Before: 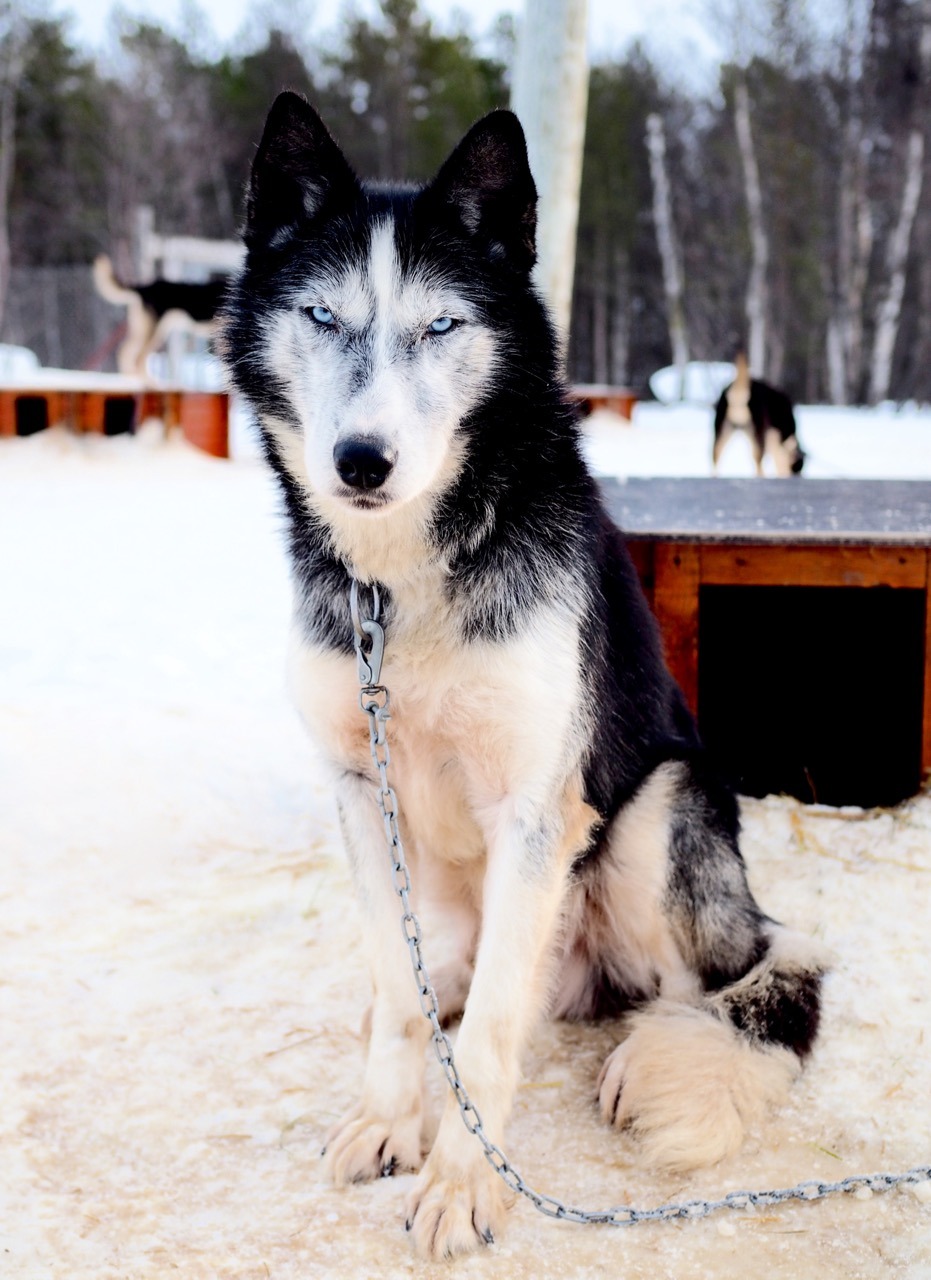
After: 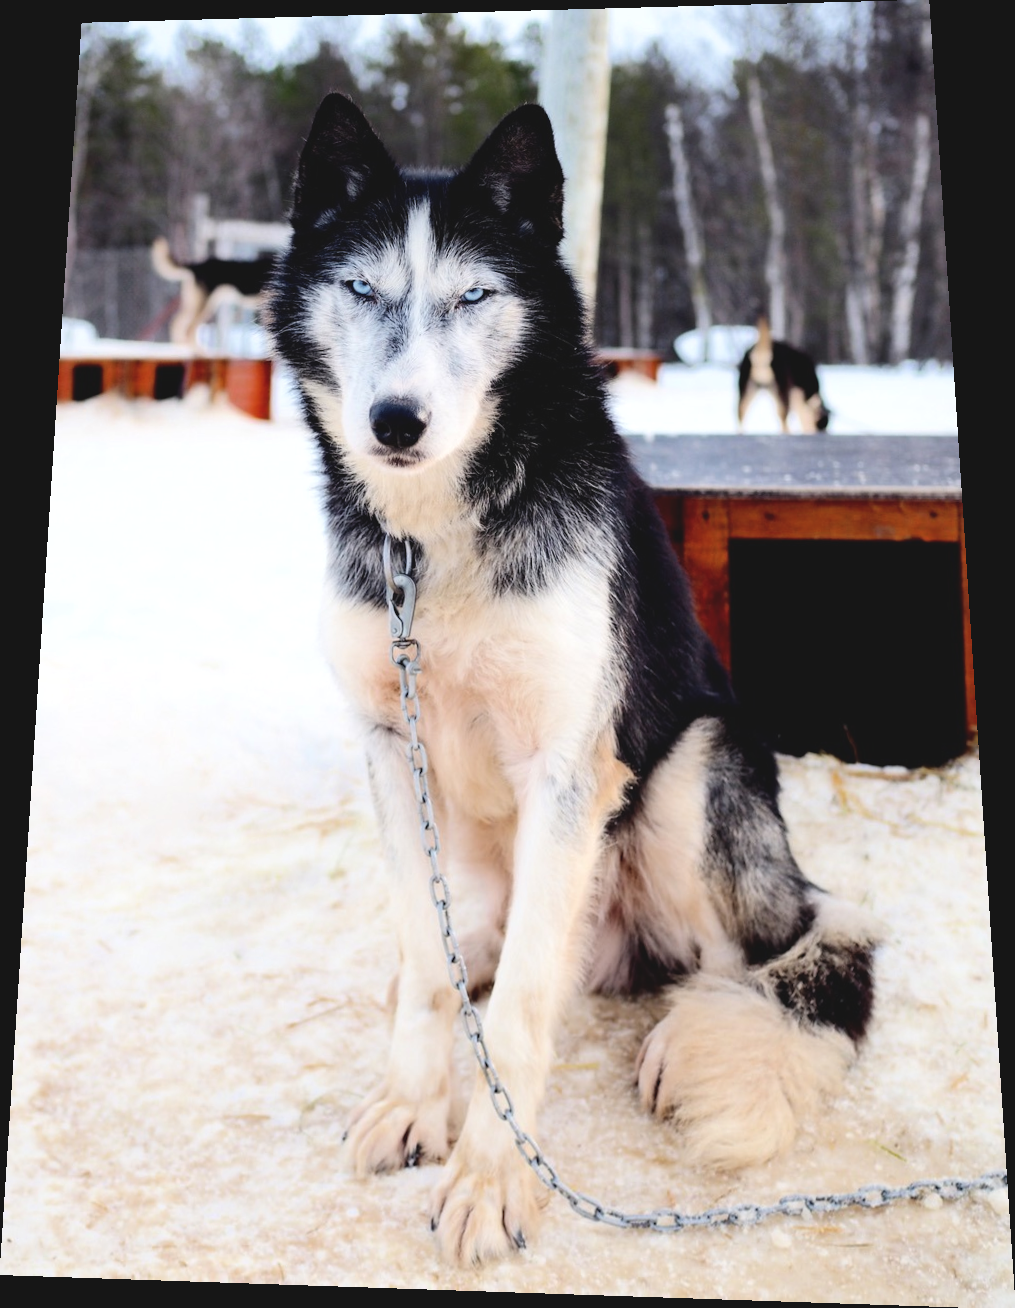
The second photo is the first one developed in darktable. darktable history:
rotate and perspective: rotation 0.128°, lens shift (vertical) -0.181, lens shift (horizontal) -0.044, shear 0.001, automatic cropping off
exposure: black level correction -0.008, exposure 0.067 EV, compensate highlight preservation false
